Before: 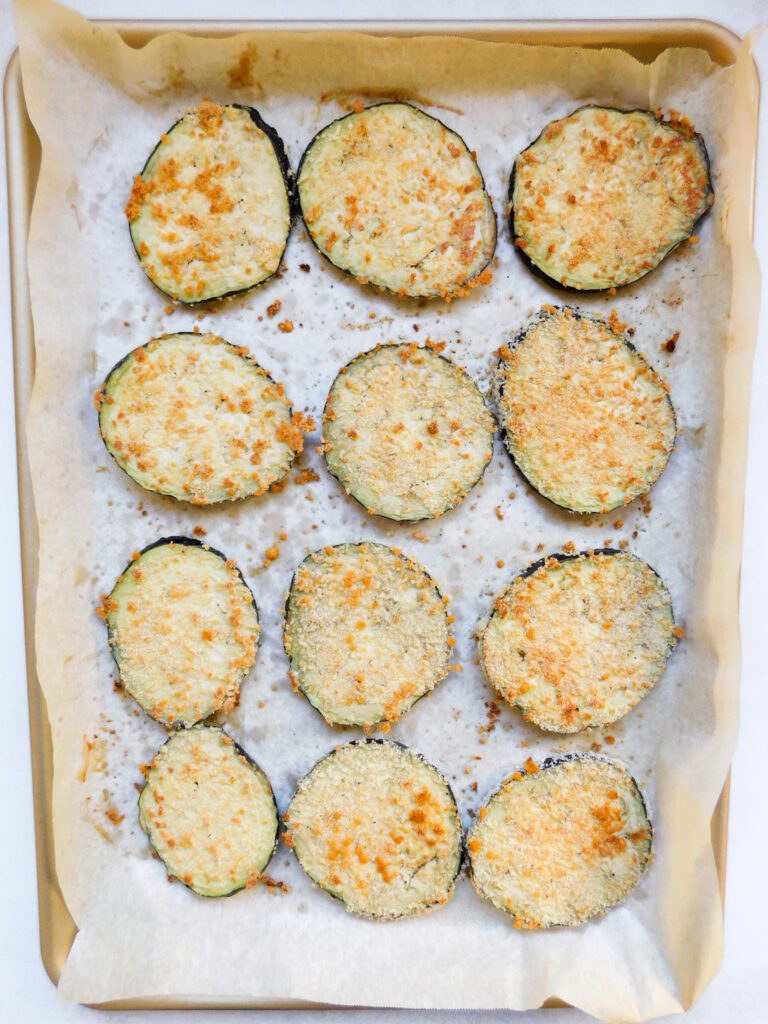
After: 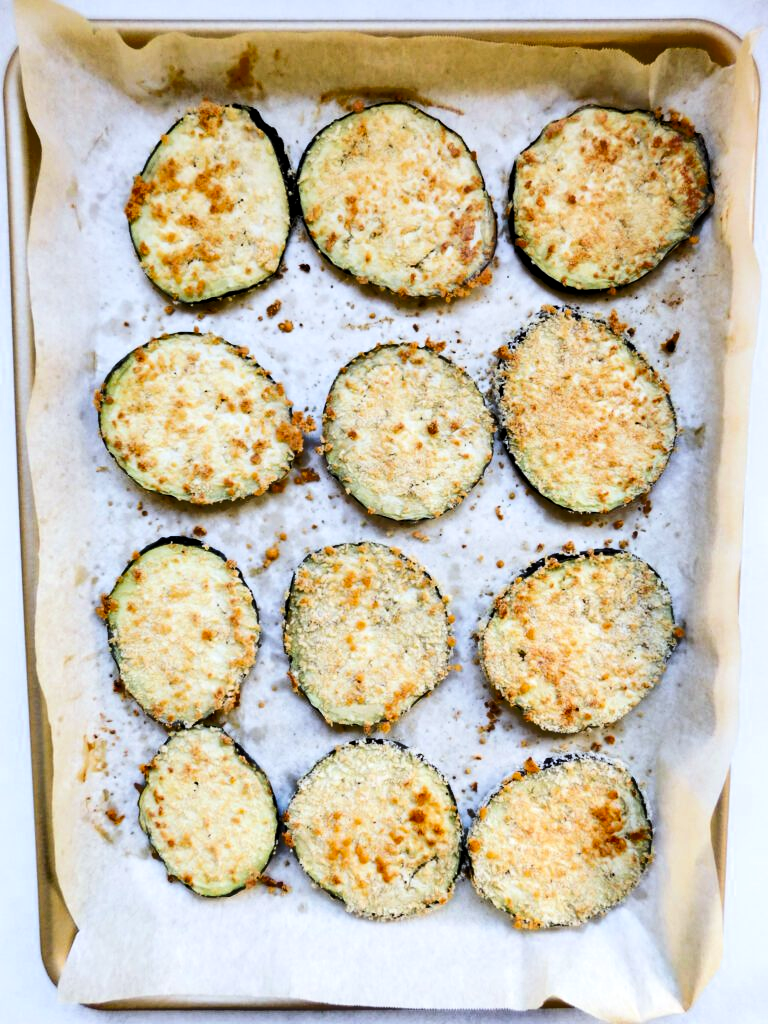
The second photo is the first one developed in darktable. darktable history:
shadows and highlights: low approximation 0.01, soften with gaussian
white balance: red 0.967, blue 1.049
filmic rgb: black relative exposure -4 EV, white relative exposure 3 EV, hardness 3.02, contrast 1.5
levels: mode automatic, black 0.023%, white 99.97%, levels [0.062, 0.494, 0.925]
